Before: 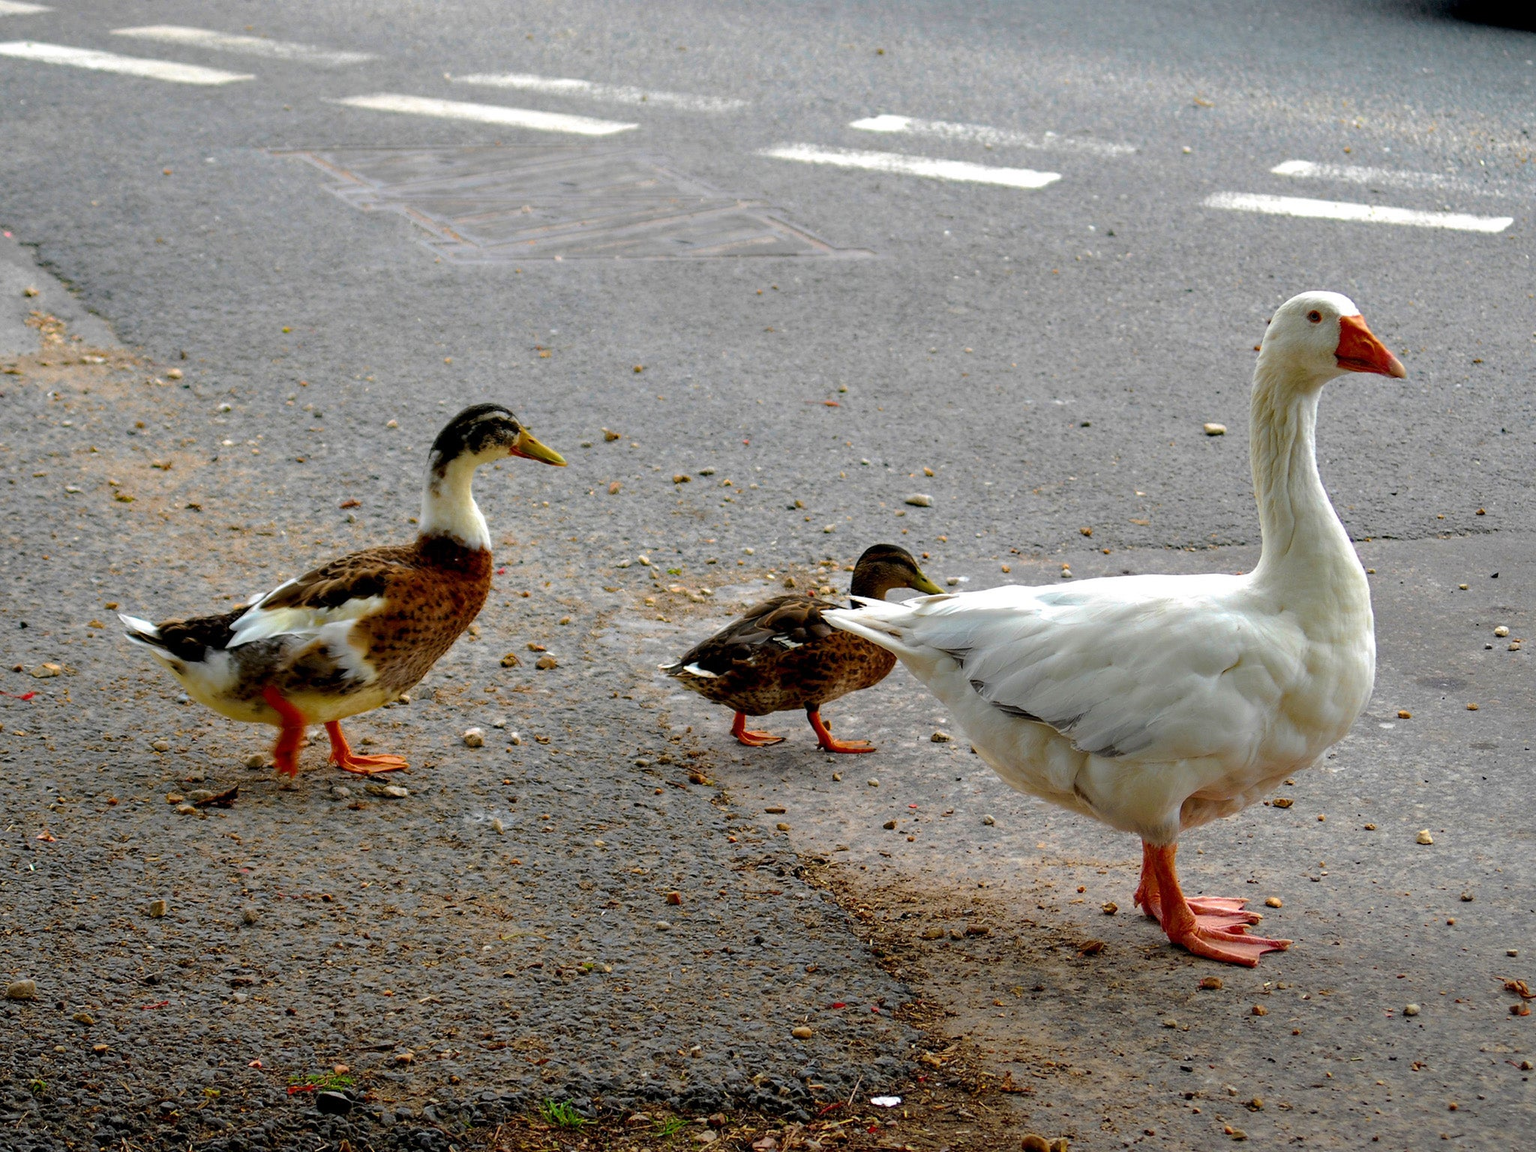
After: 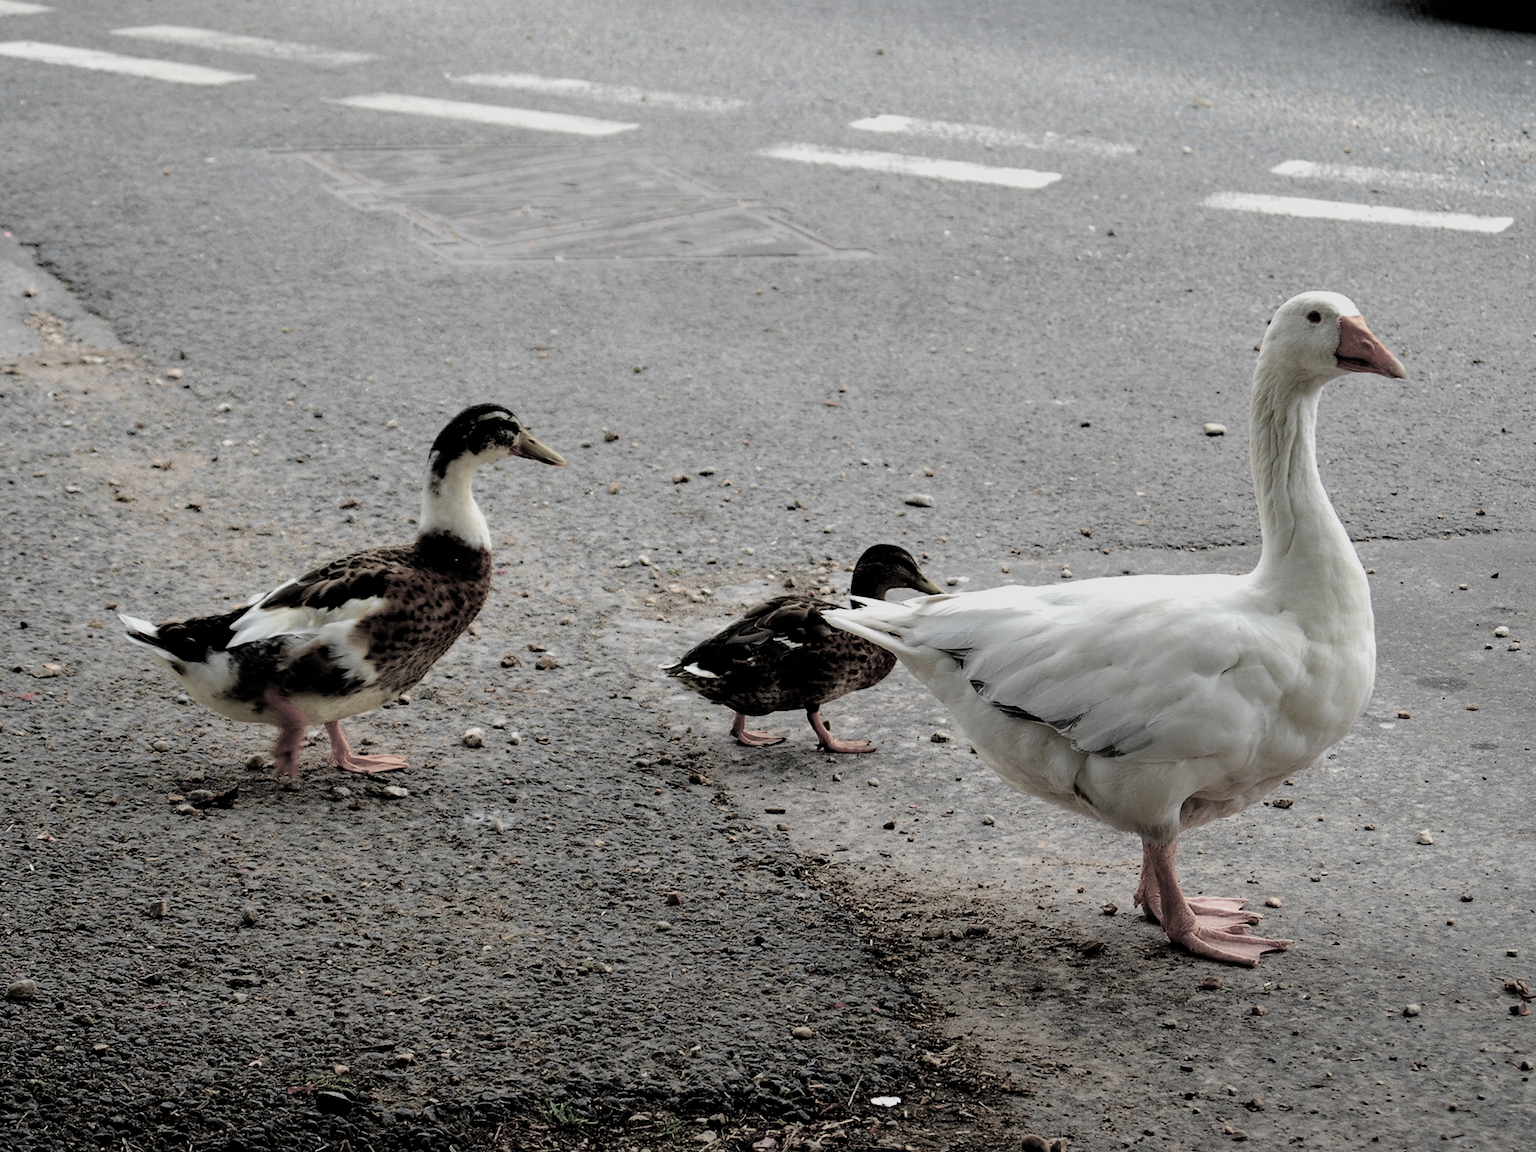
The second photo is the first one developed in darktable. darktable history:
filmic rgb: black relative exposure -5.05 EV, white relative exposure 3.96 EV, hardness 2.9, contrast 1.298, highlights saturation mix -30.47%, color science v4 (2020)
